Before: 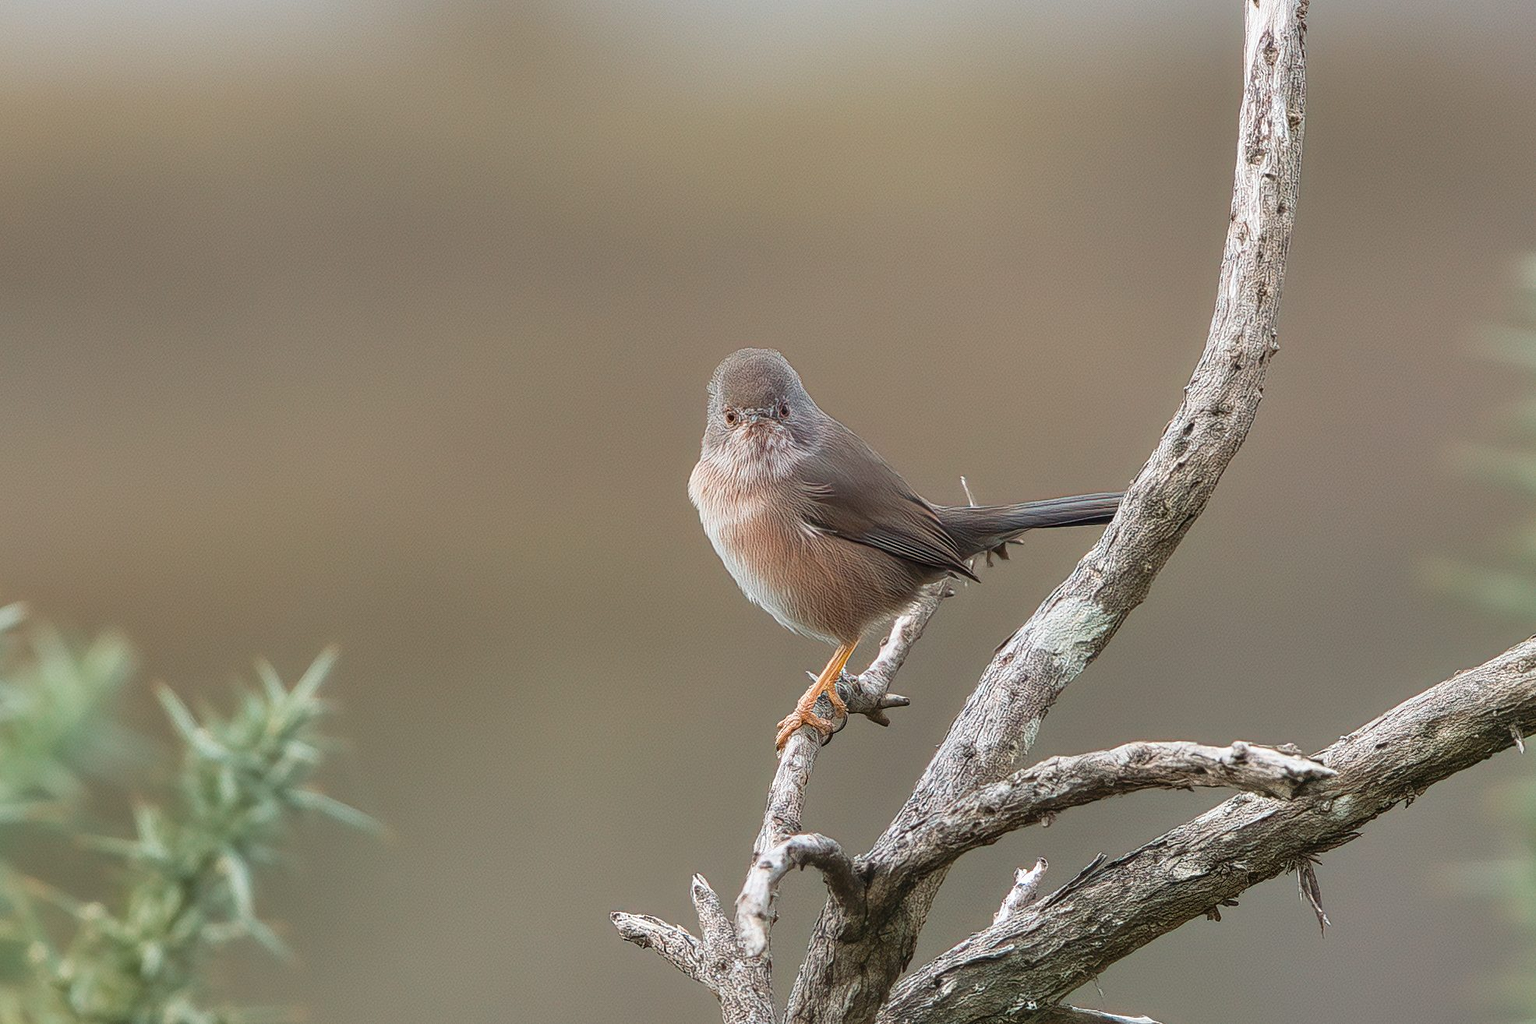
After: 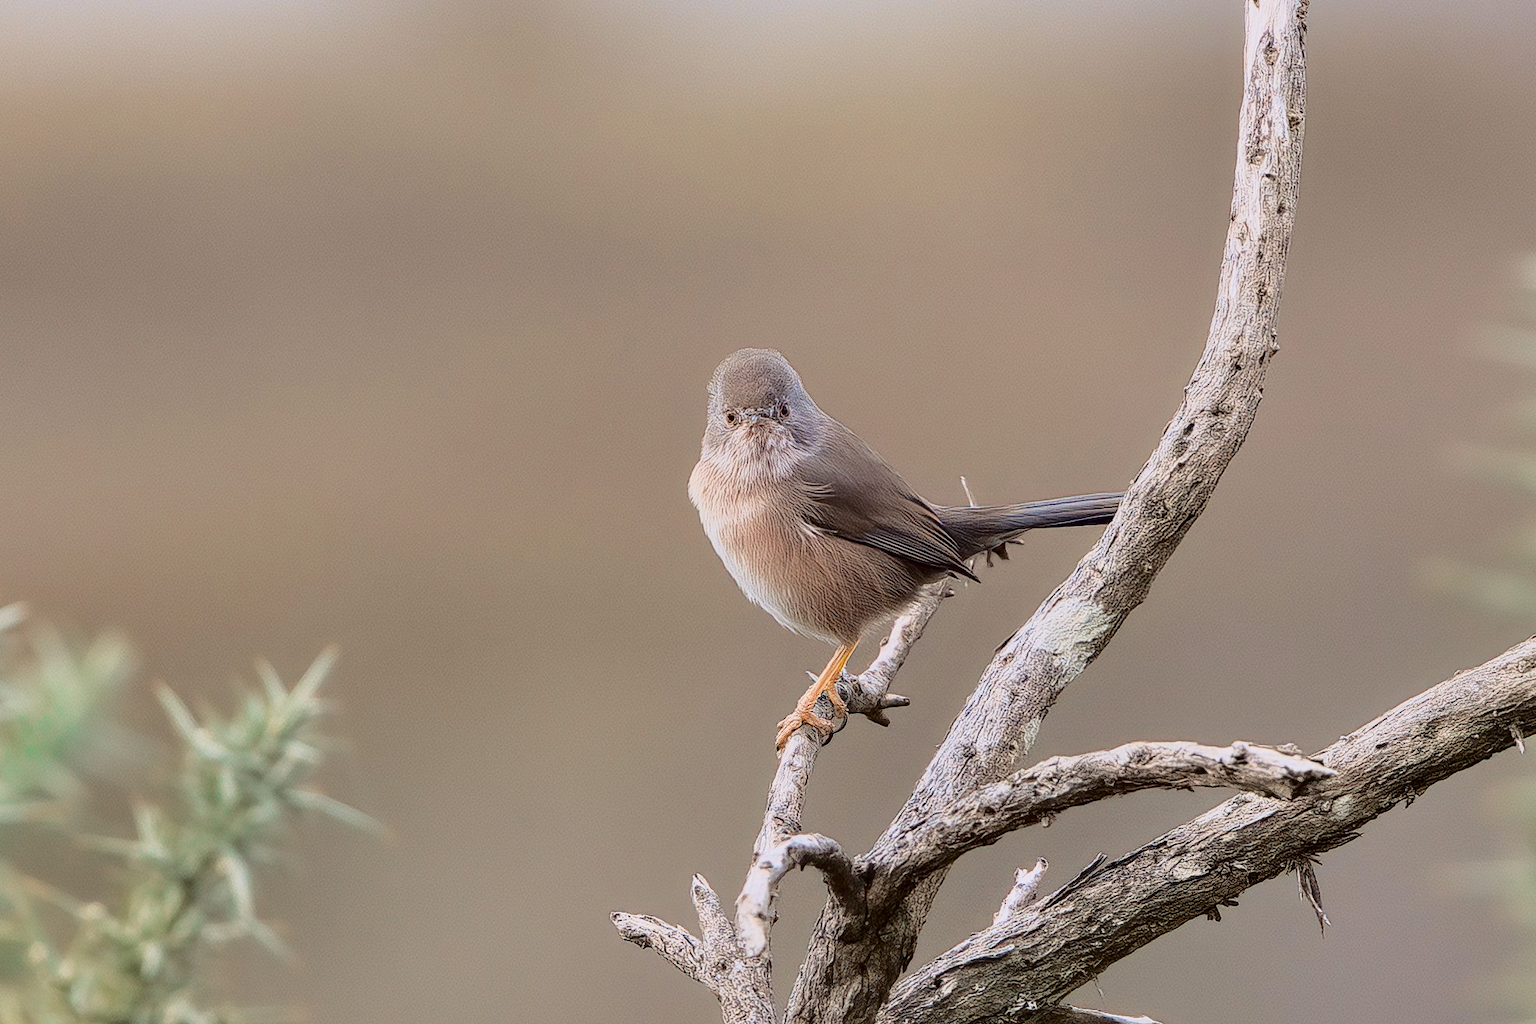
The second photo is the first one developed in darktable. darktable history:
tone curve: curves: ch0 [(0.003, 0.003) (0.104, 0.026) (0.236, 0.181) (0.401, 0.443) (0.495, 0.55) (0.625, 0.67) (0.819, 0.841) (0.96, 0.899)]; ch1 [(0, 0) (0.161, 0.092) (0.37, 0.302) (0.424, 0.402) (0.45, 0.466) (0.495, 0.51) (0.573, 0.571) (0.638, 0.641) (0.751, 0.741) (1, 1)]; ch2 [(0, 0) (0.352, 0.403) (0.466, 0.443) (0.524, 0.526) (0.56, 0.556) (1, 1)], color space Lab, independent channels, preserve colors none
